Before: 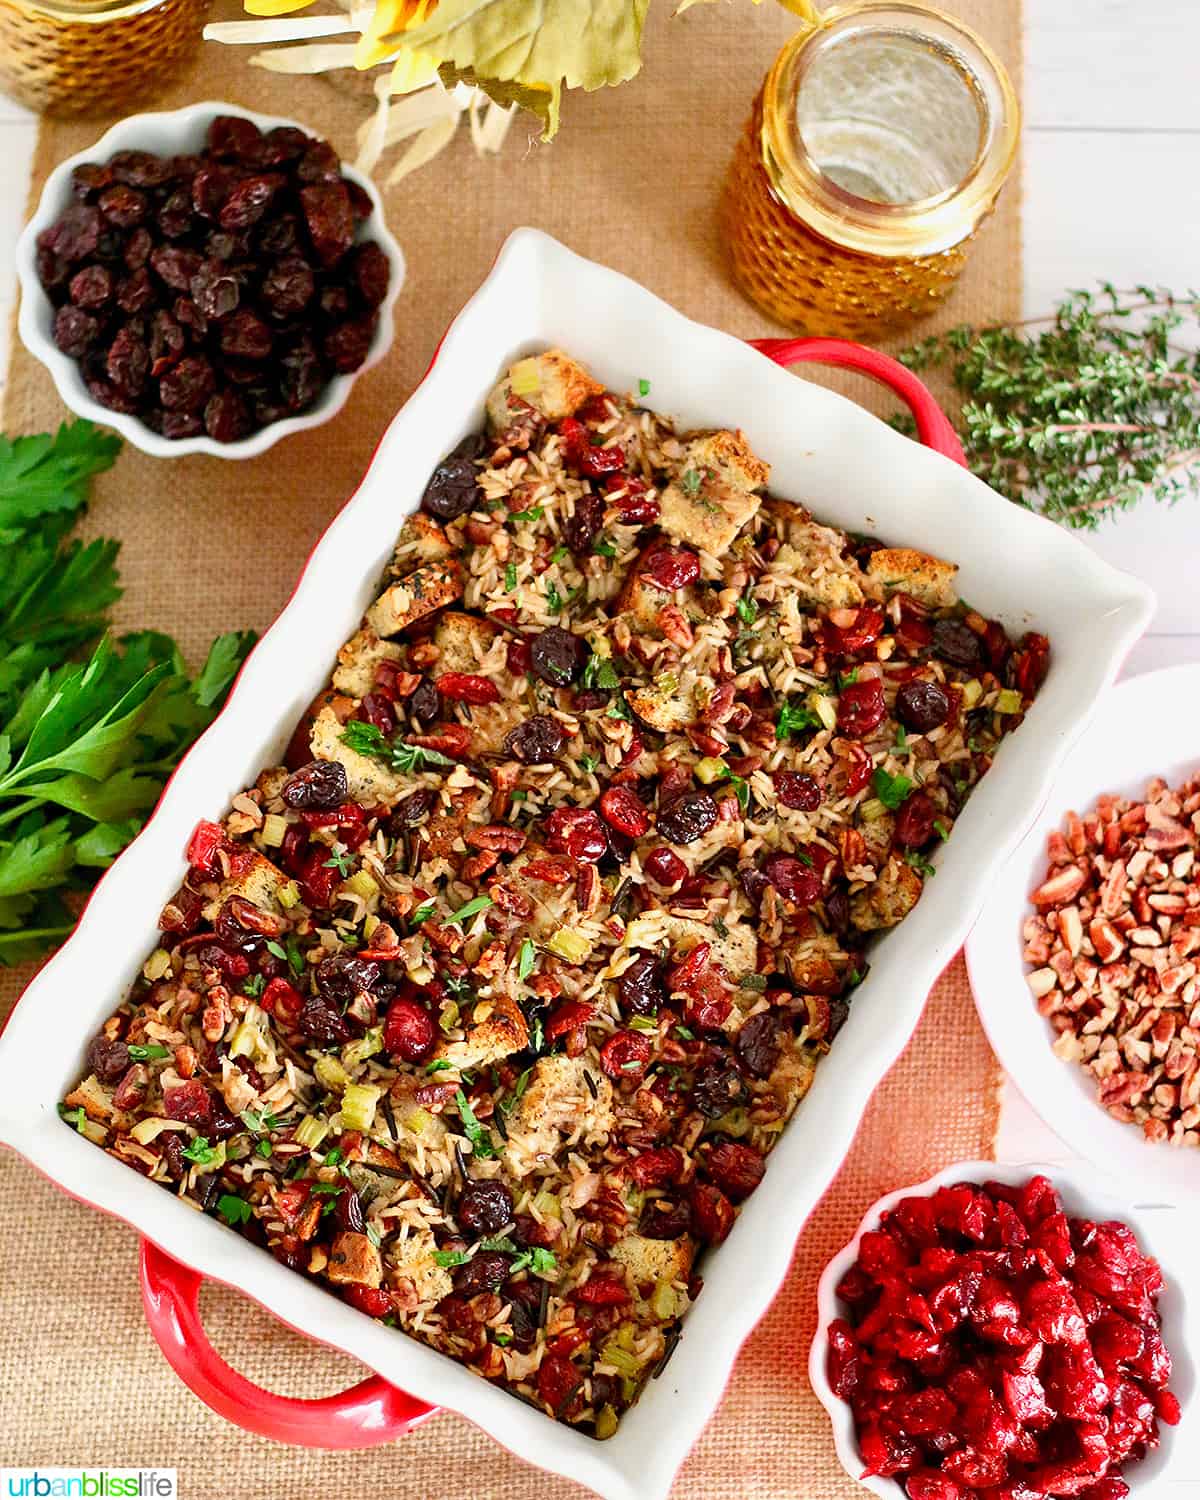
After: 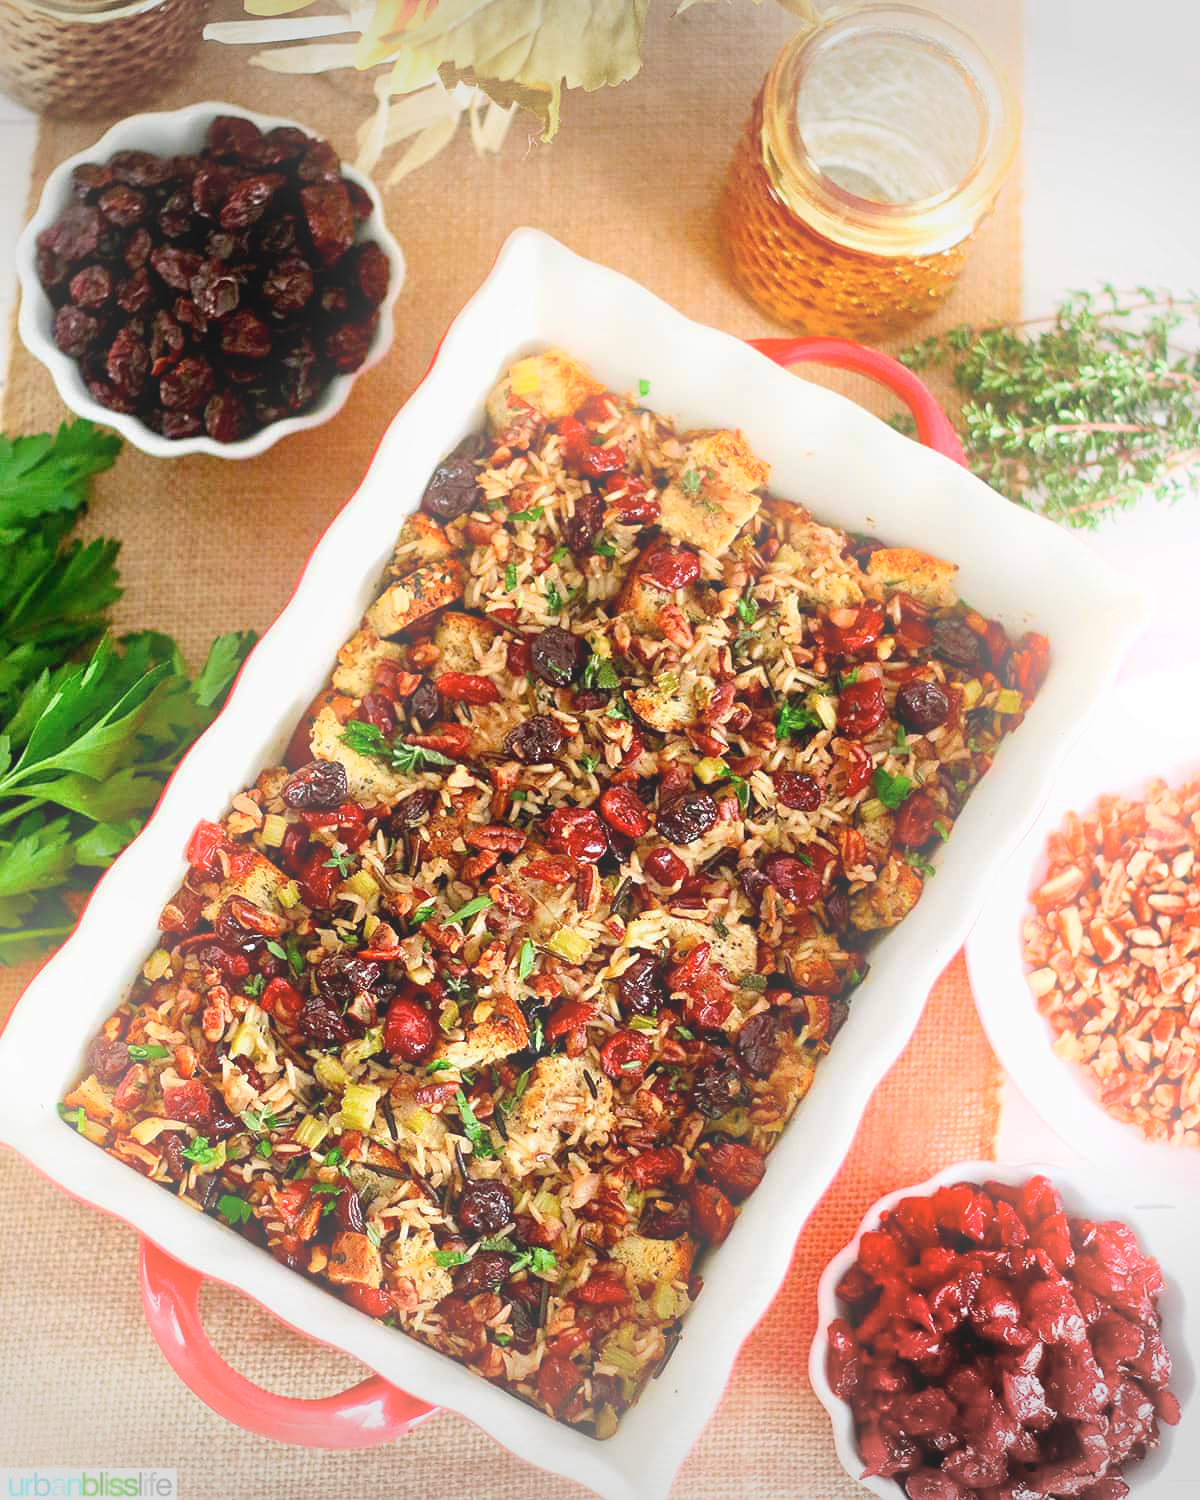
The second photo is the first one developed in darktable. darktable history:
bloom: on, module defaults
vignetting: fall-off start 100%, brightness -0.282, width/height ratio 1.31
